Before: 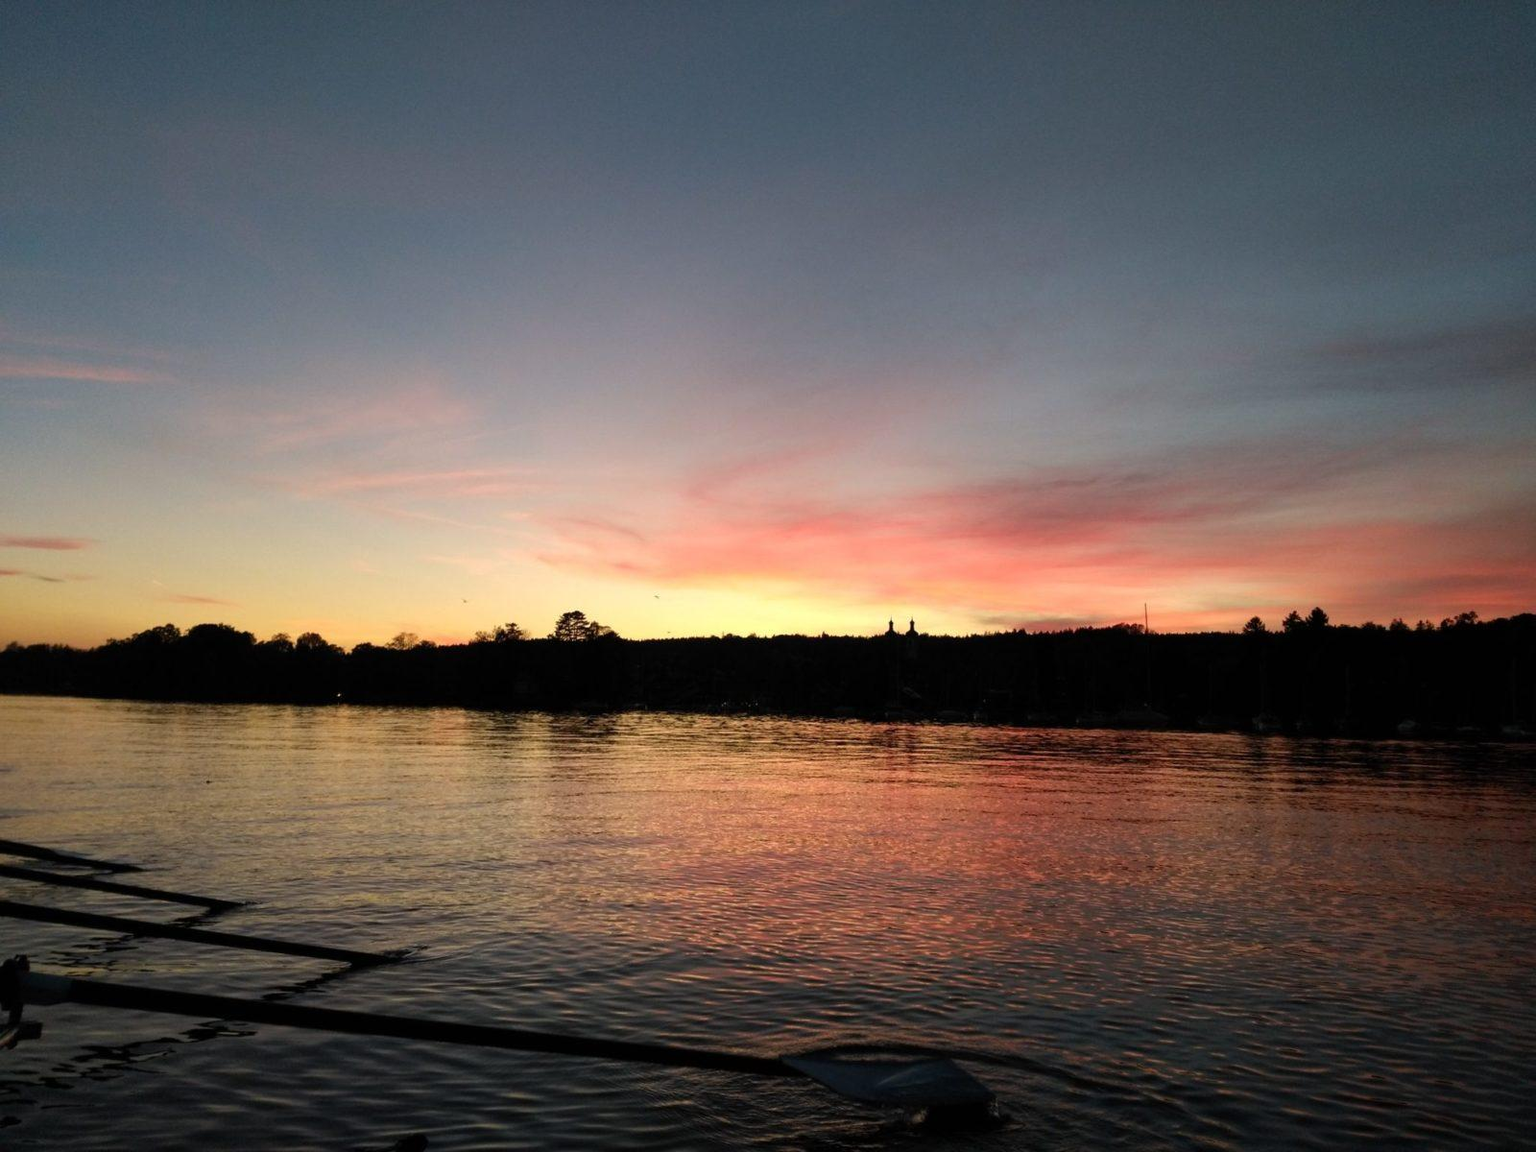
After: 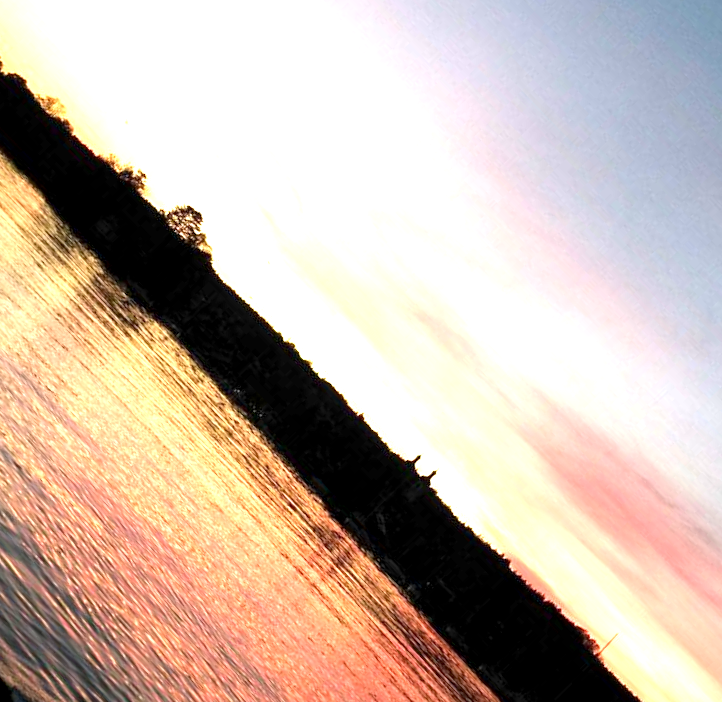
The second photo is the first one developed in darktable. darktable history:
crop and rotate: angle -45.97°, top 16.054%, right 0.948%, bottom 11.723%
exposure: black level correction 0.001, exposure 1.737 EV, compensate highlight preservation false
